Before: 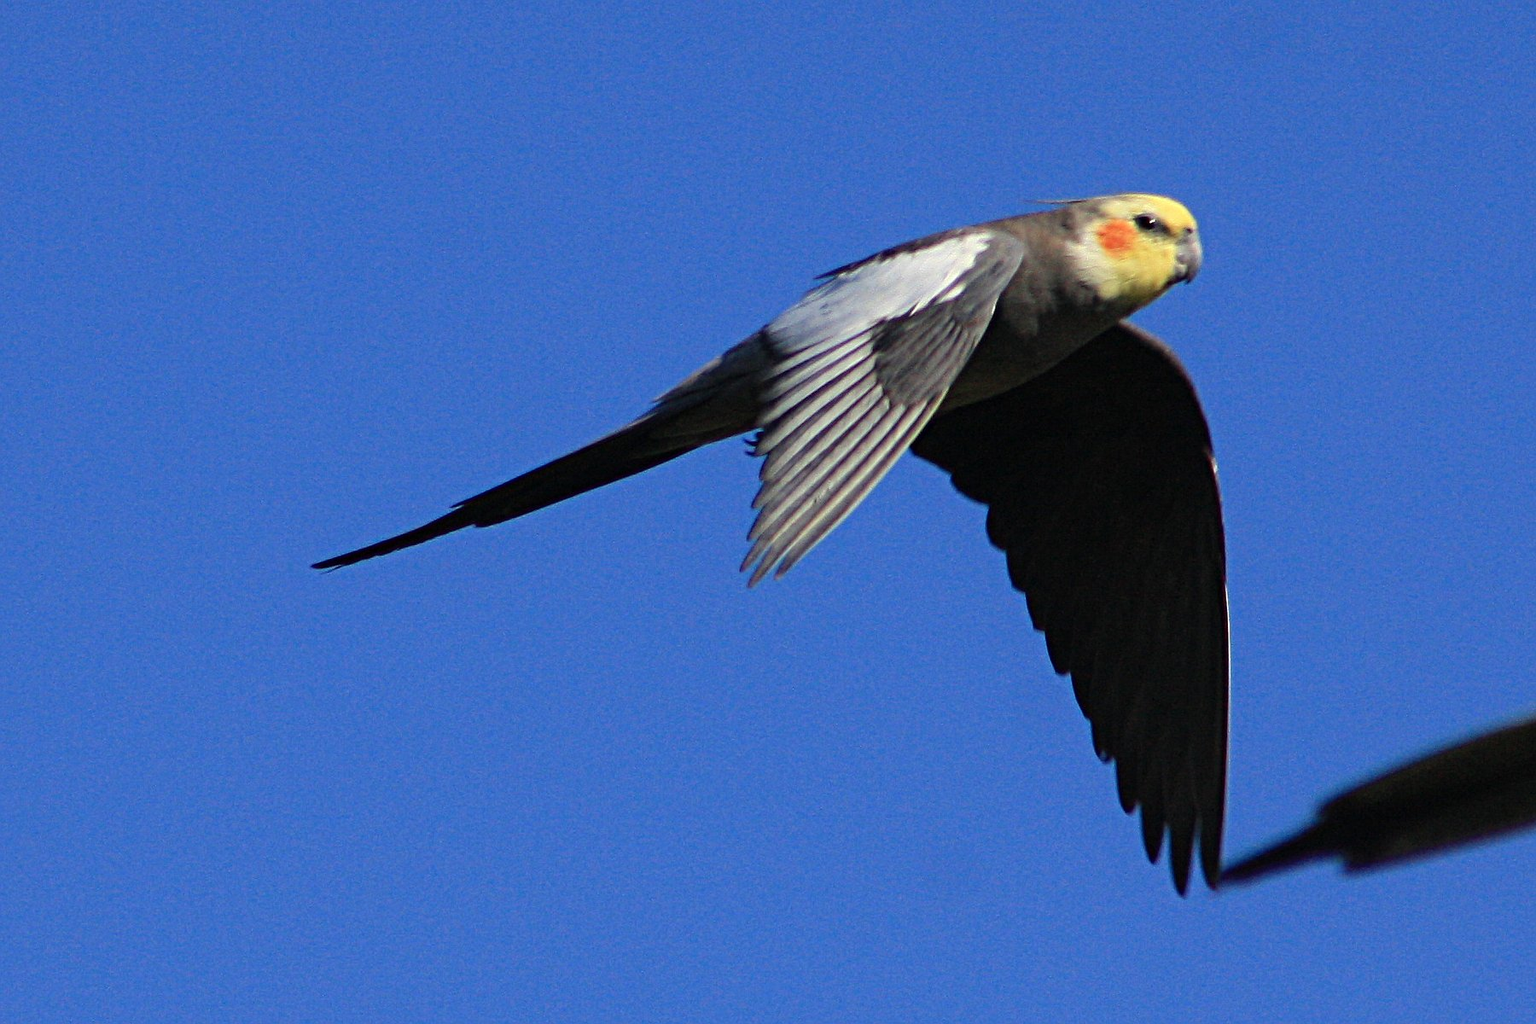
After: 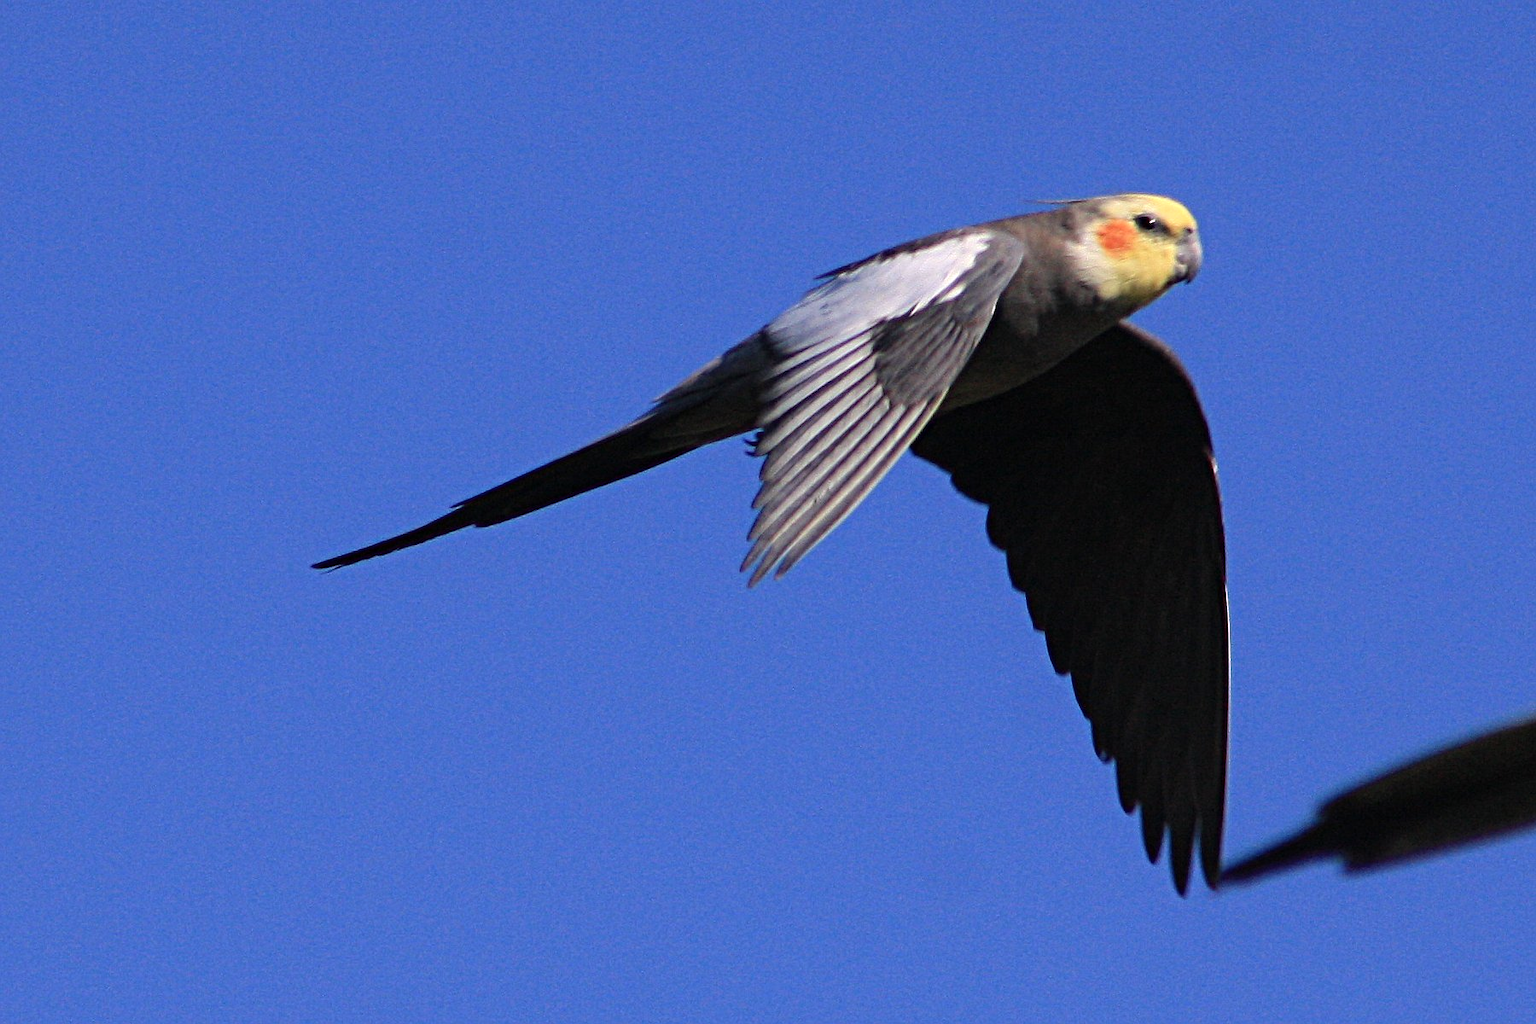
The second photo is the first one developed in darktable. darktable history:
contrast brightness saturation: saturation -0.17
color correction: saturation 1.11
white balance: red 1.05, blue 1.072
